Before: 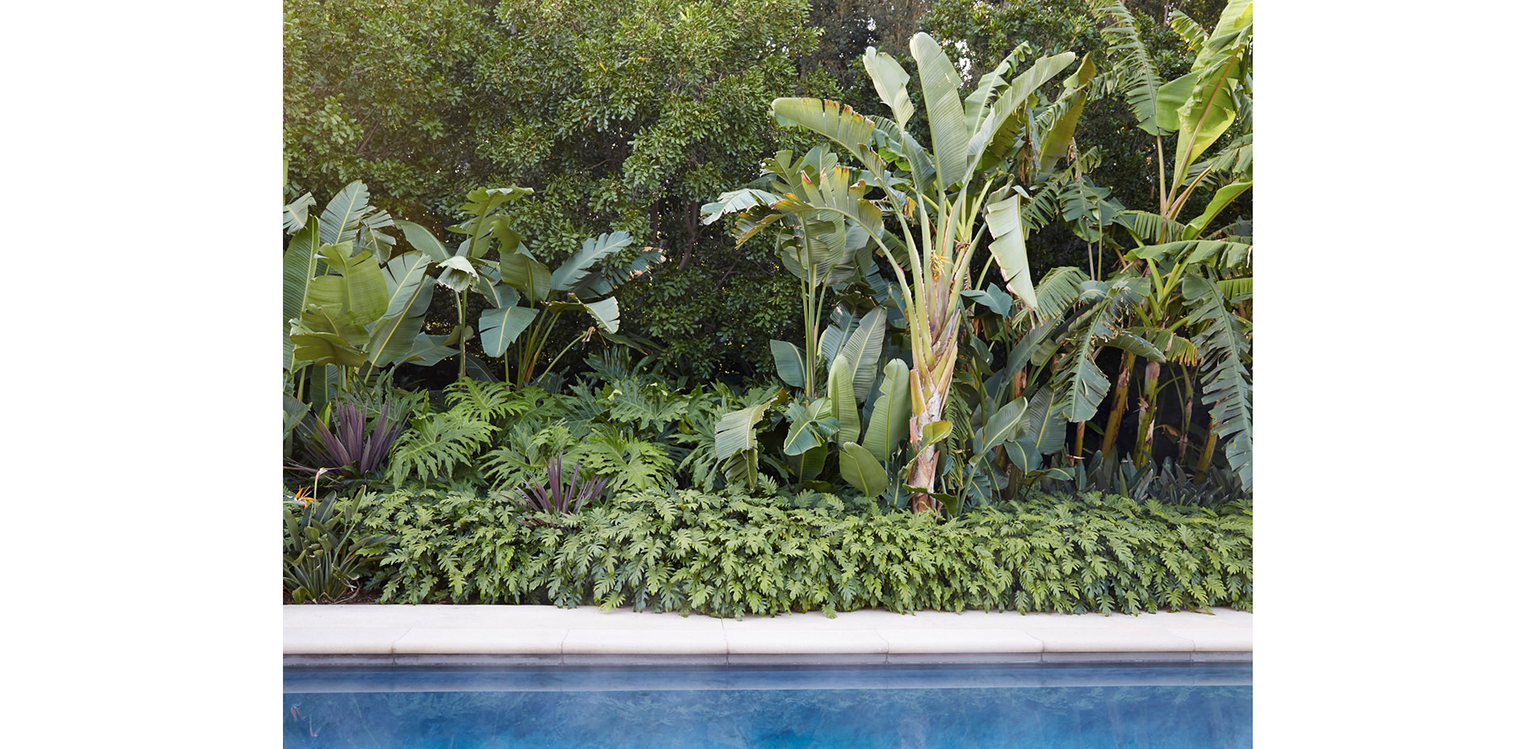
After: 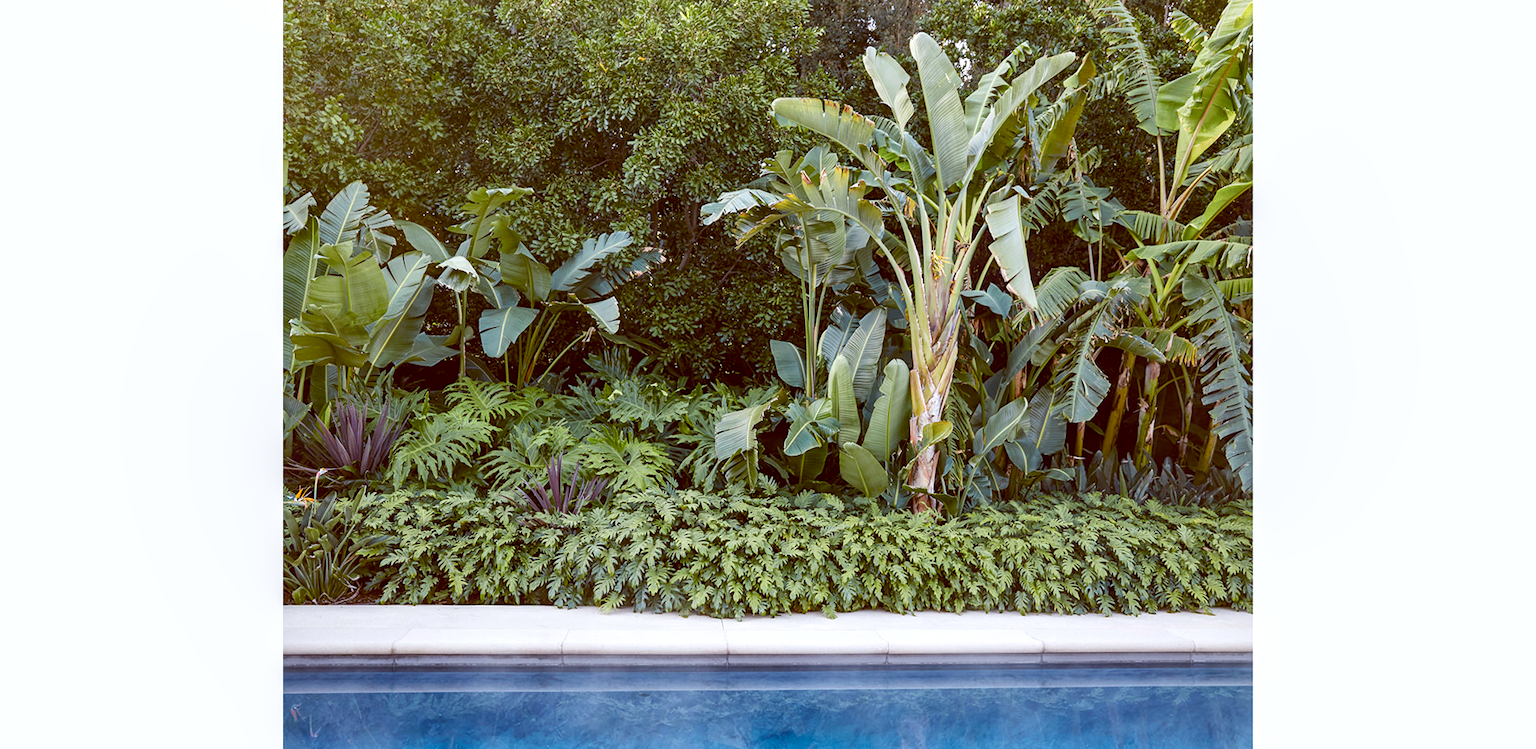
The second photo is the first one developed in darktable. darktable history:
local contrast: detail 130%
color balance: lift [1, 1.015, 1.004, 0.985], gamma [1, 0.958, 0.971, 1.042], gain [1, 0.956, 0.977, 1.044]
